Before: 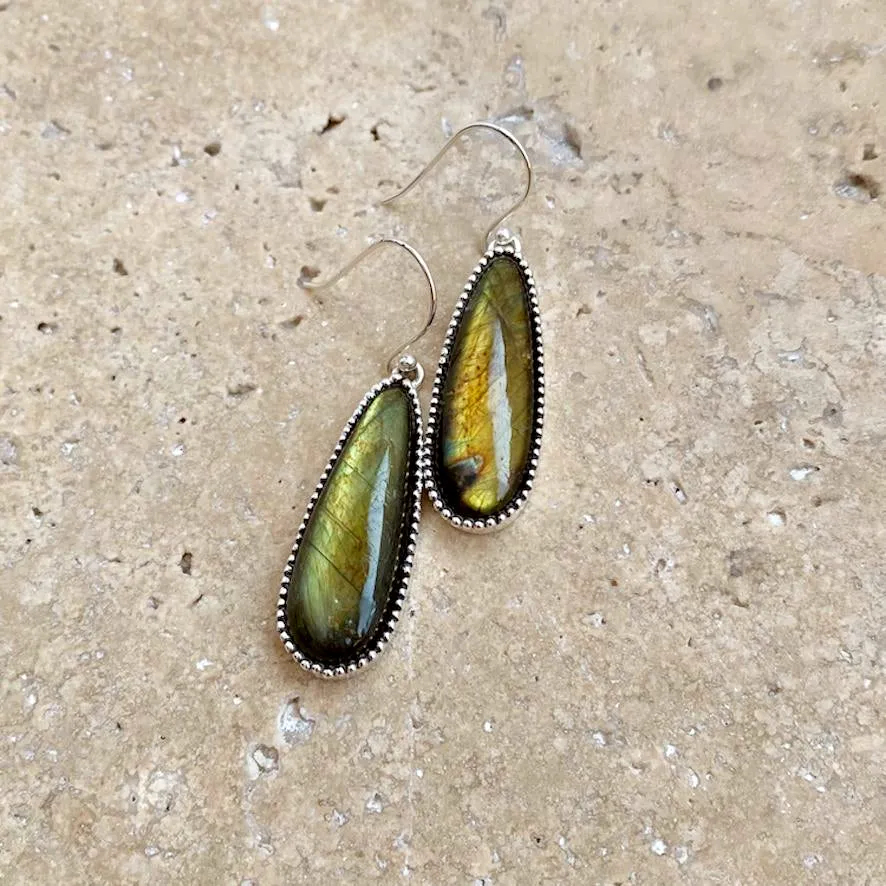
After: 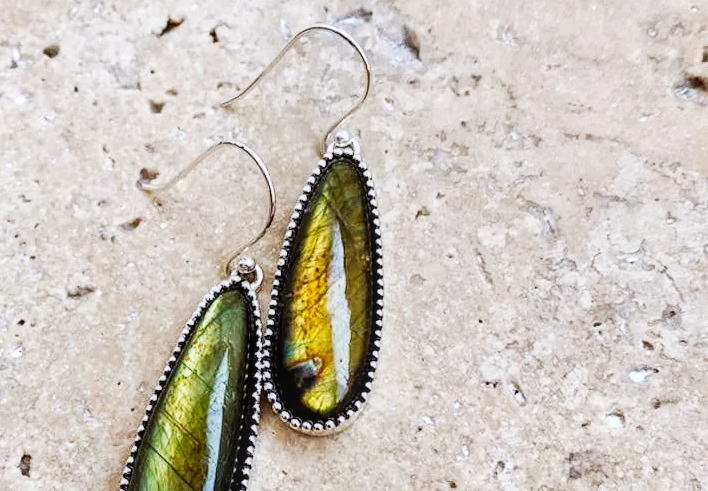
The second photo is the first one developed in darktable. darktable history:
color calibration: illuminant as shot in camera, x 0.358, y 0.373, temperature 4628.91 K
crop: left 18.243%, top 11.092%, right 1.776%, bottom 33.435%
tone equalizer: on, module defaults
tone curve: curves: ch0 [(0, 0.023) (0.132, 0.075) (0.251, 0.186) (0.463, 0.461) (0.662, 0.757) (0.854, 0.909) (1, 0.973)]; ch1 [(0, 0) (0.447, 0.411) (0.483, 0.469) (0.498, 0.496) (0.518, 0.514) (0.561, 0.579) (0.604, 0.645) (0.669, 0.73) (0.819, 0.93) (1, 1)]; ch2 [(0, 0) (0.307, 0.315) (0.425, 0.438) (0.483, 0.477) (0.503, 0.503) (0.526, 0.534) (0.567, 0.569) (0.617, 0.674) (0.703, 0.797) (0.985, 0.966)], preserve colors none
local contrast: detail 130%
